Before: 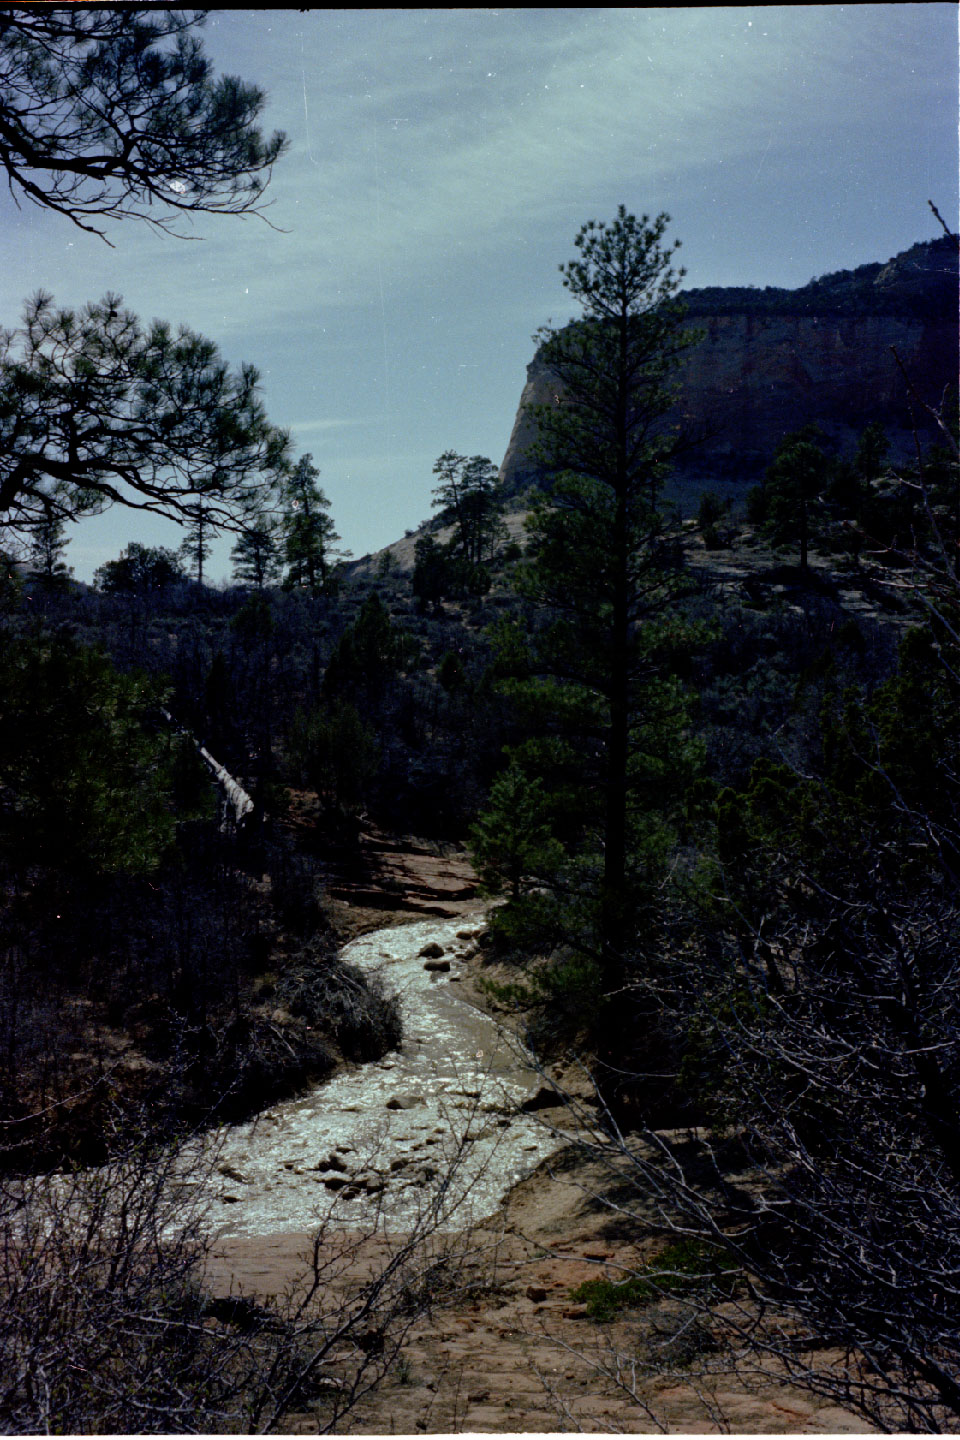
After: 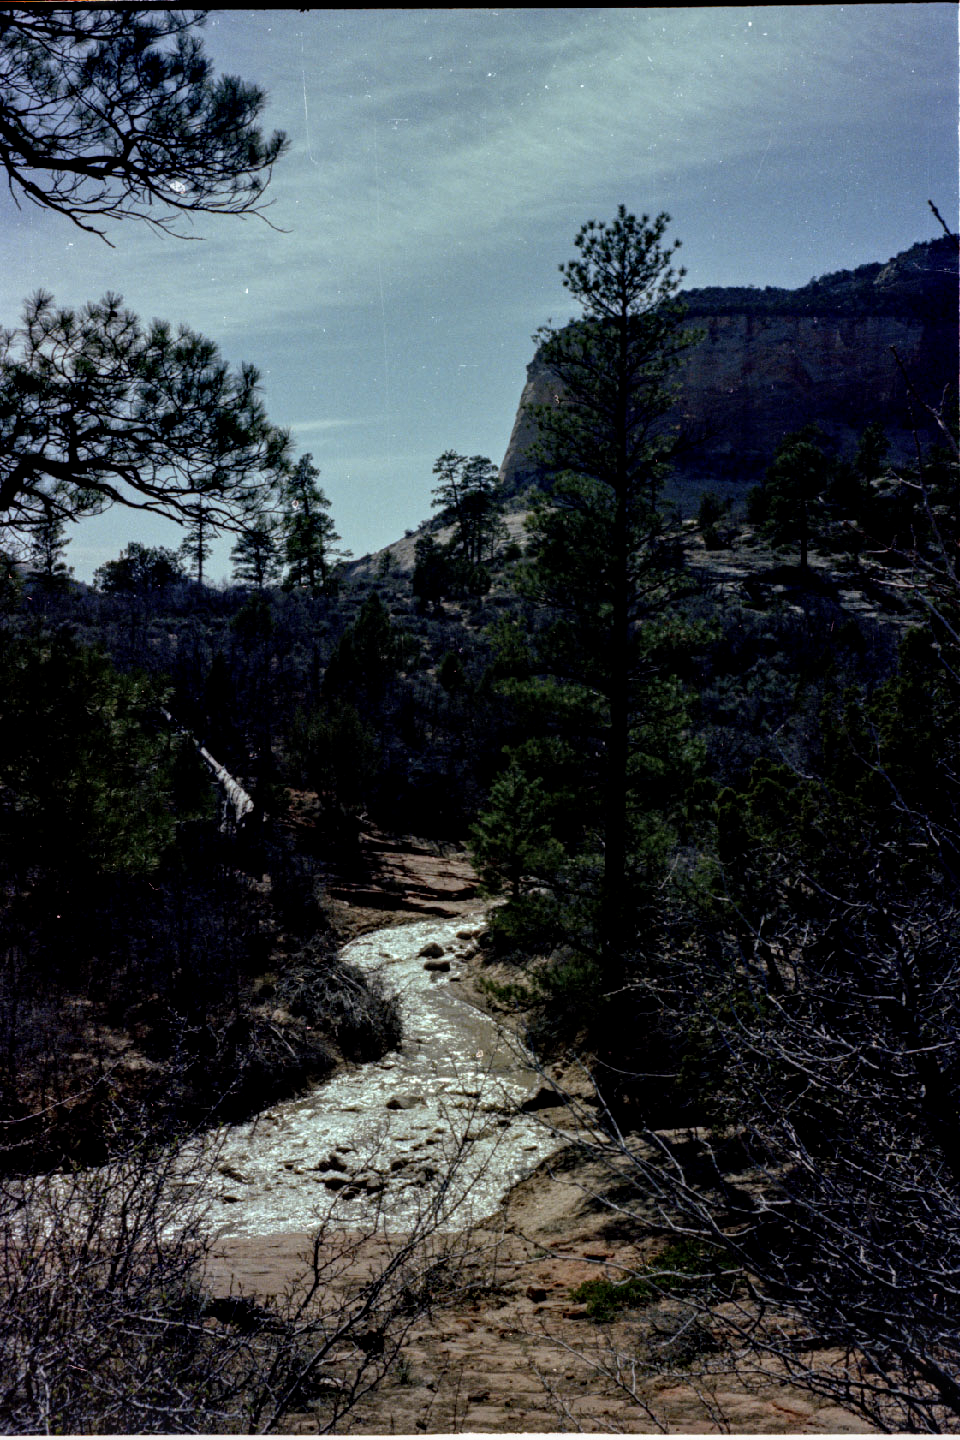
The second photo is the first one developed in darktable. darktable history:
local contrast: detail 144%
